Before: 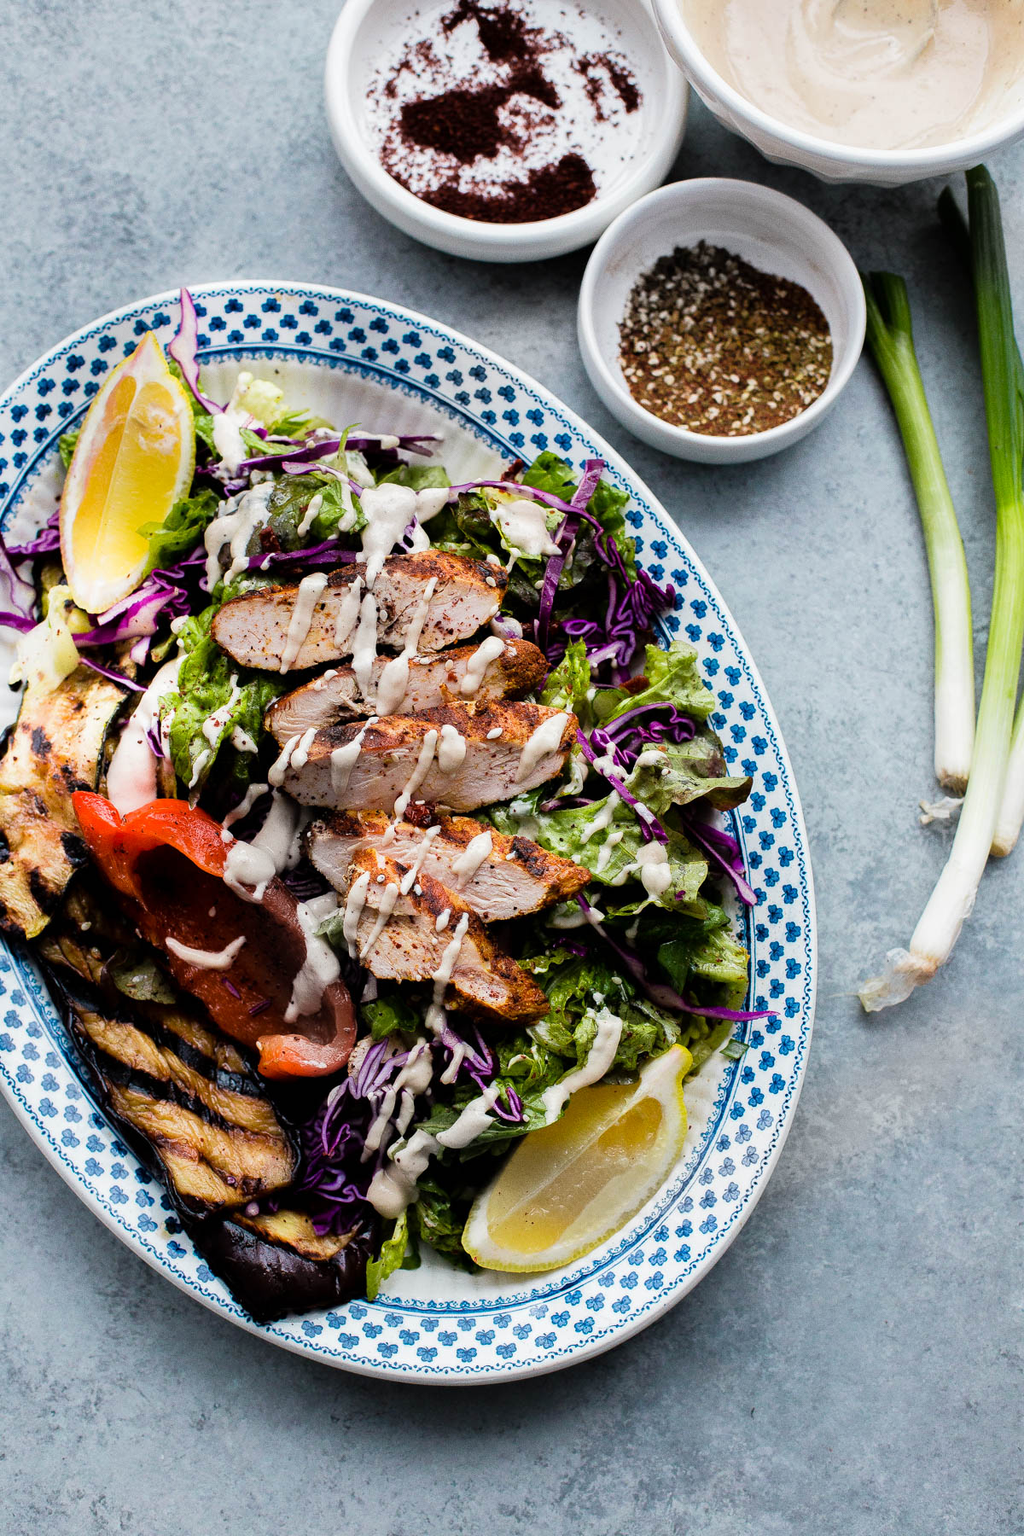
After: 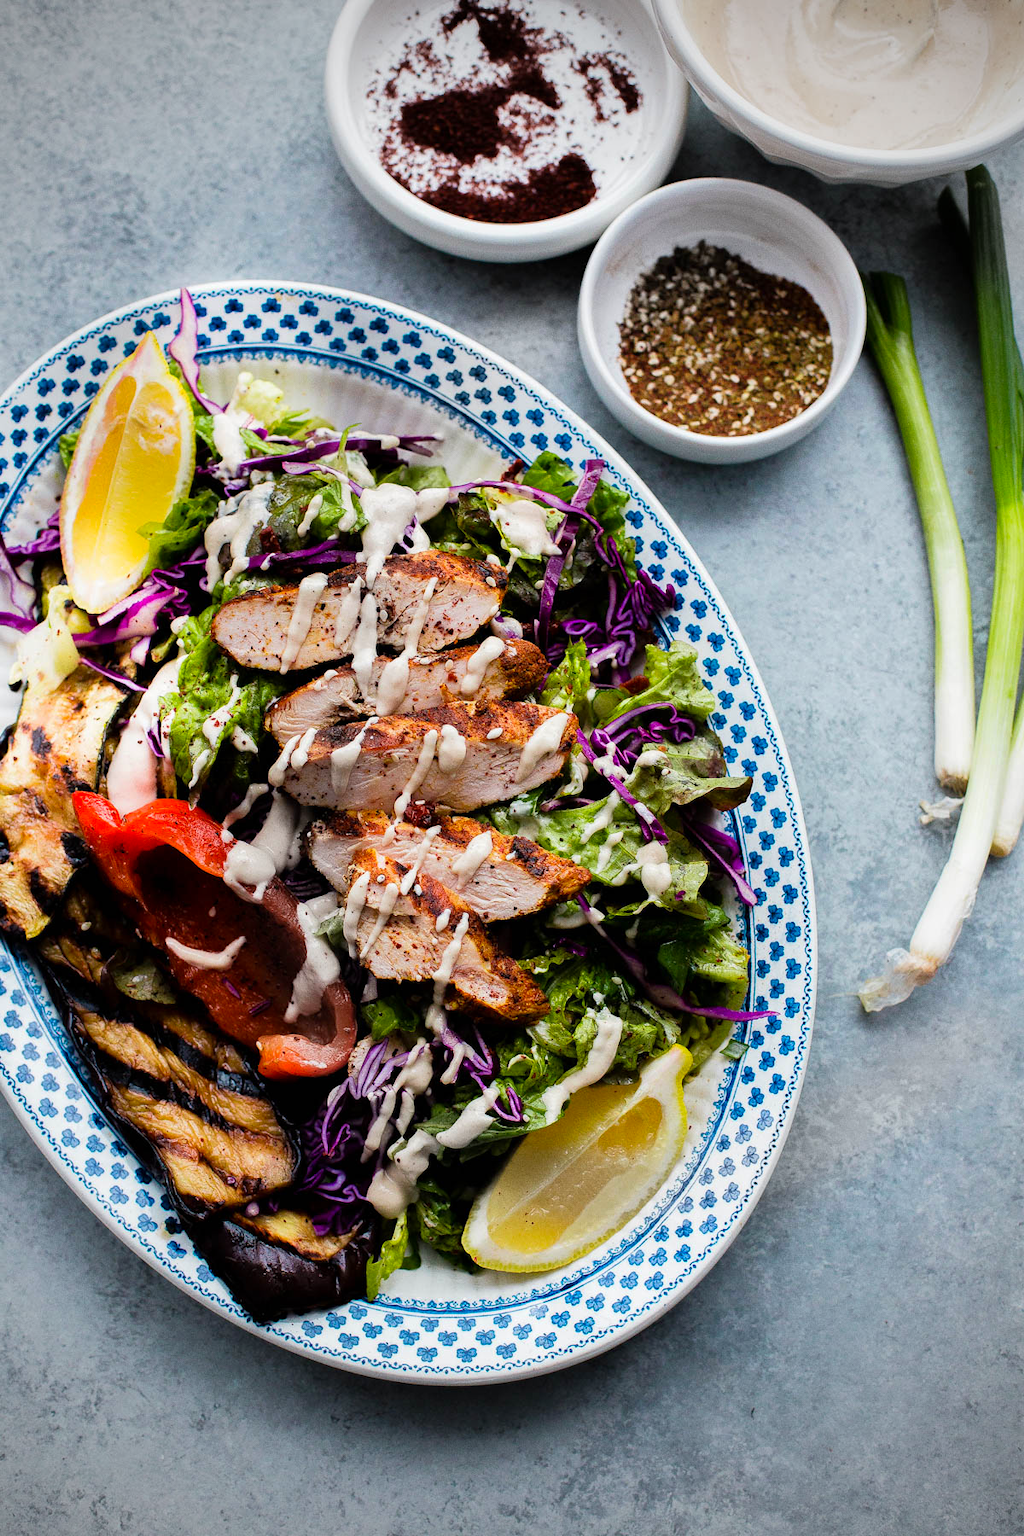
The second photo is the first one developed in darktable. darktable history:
color correction: highlights b* -0.03, saturation 1.13
vignetting: fall-off start 73.24%, unbound false
